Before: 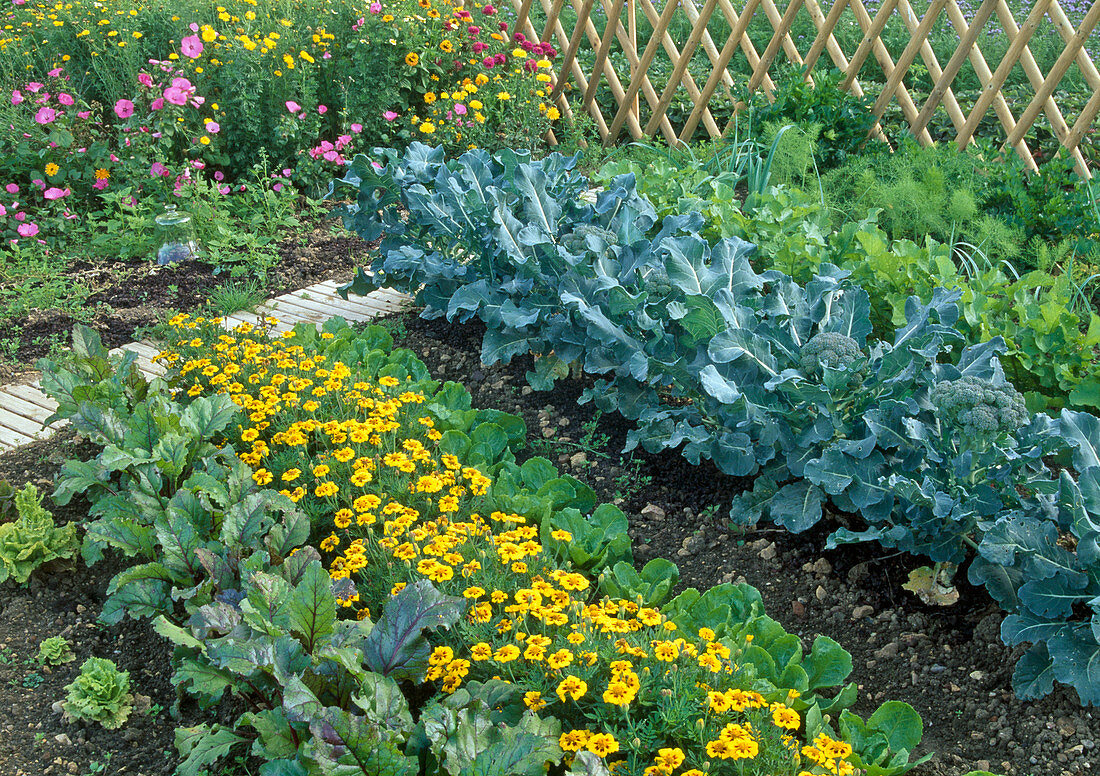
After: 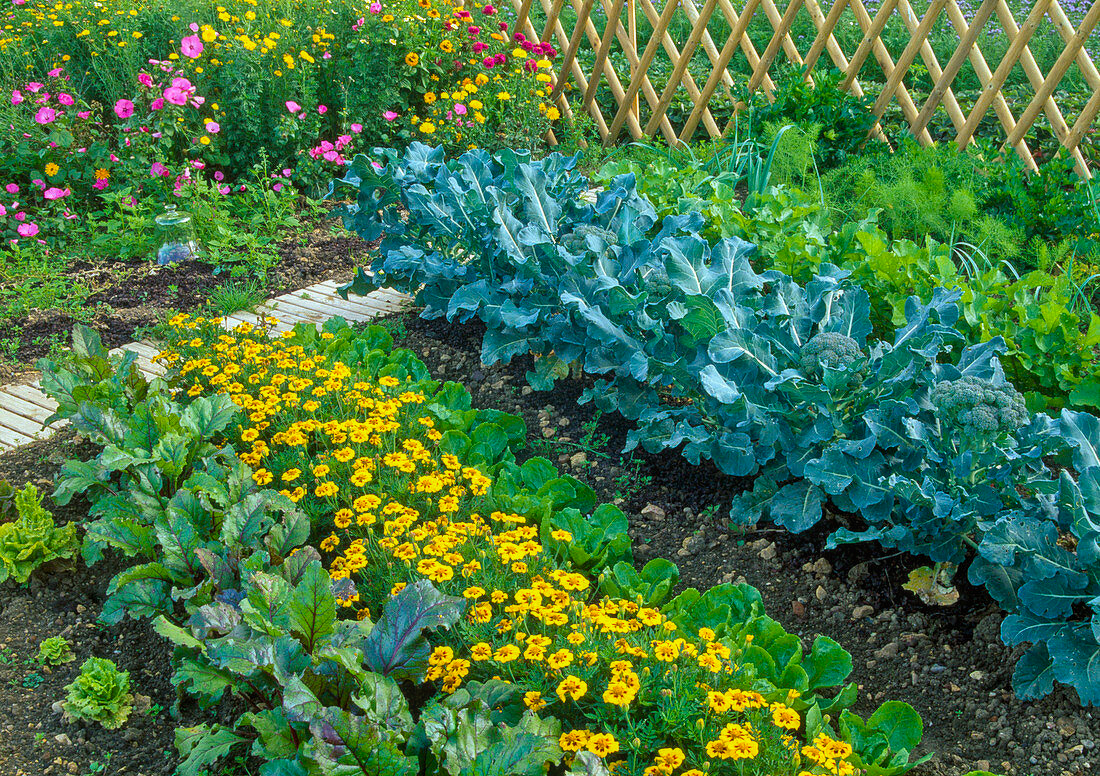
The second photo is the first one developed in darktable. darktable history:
local contrast: detail 110%
color balance rgb: perceptual saturation grading › global saturation 30%, global vibrance 20%
